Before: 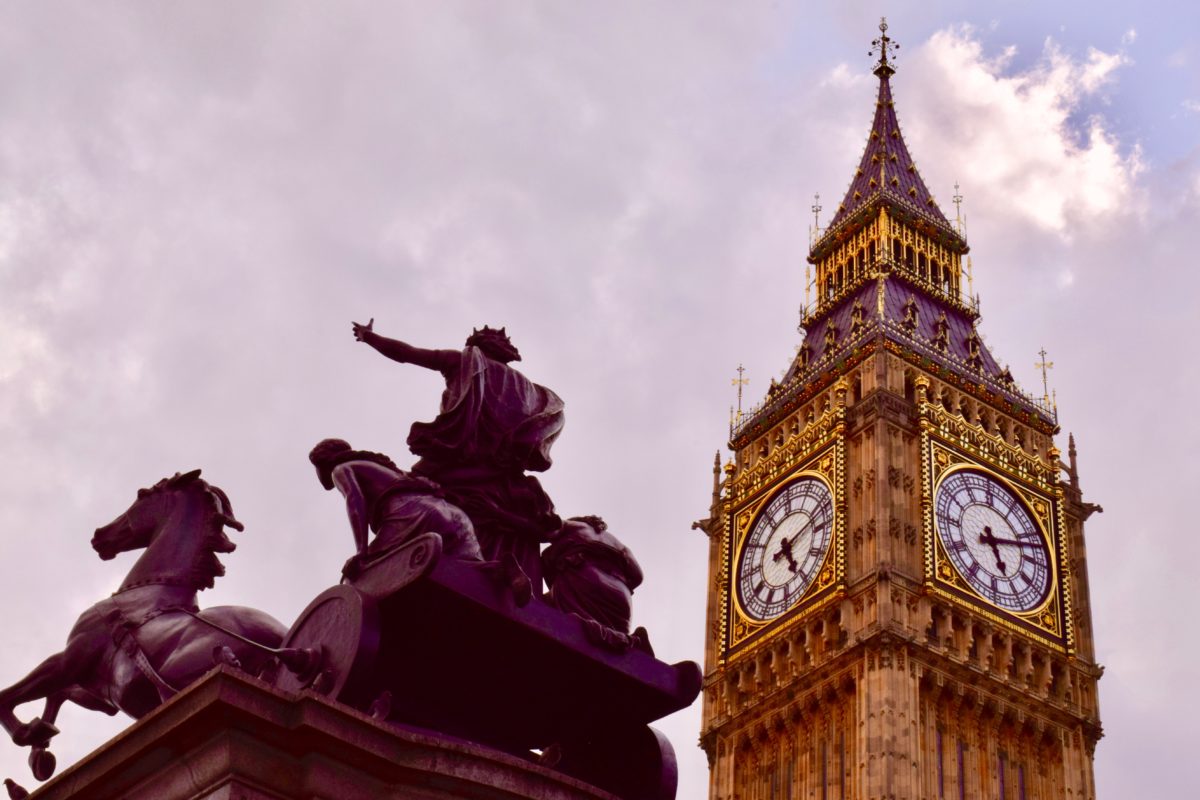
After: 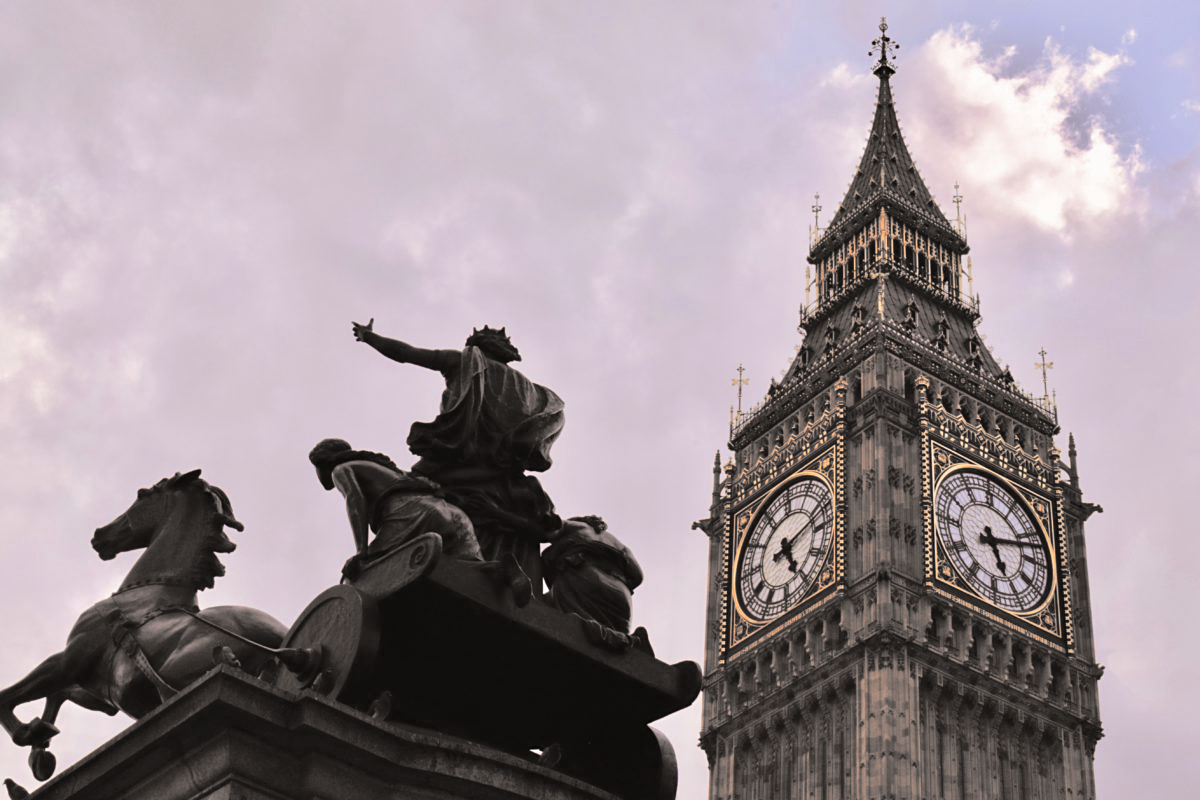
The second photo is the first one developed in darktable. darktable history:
sharpen: amount 0.2
color zones: curves: ch2 [(0, 0.5) (0.143, 0.5) (0.286, 0.416) (0.429, 0.5) (0.571, 0.5) (0.714, 0.5) (0.857, 0.5) (1, 0.5)]
split-toning: shadows › hue 26°, shadows › saturation 0.09, highlights › hue 40°, highlights › saturation 0.18, balance -63, compress 0%
